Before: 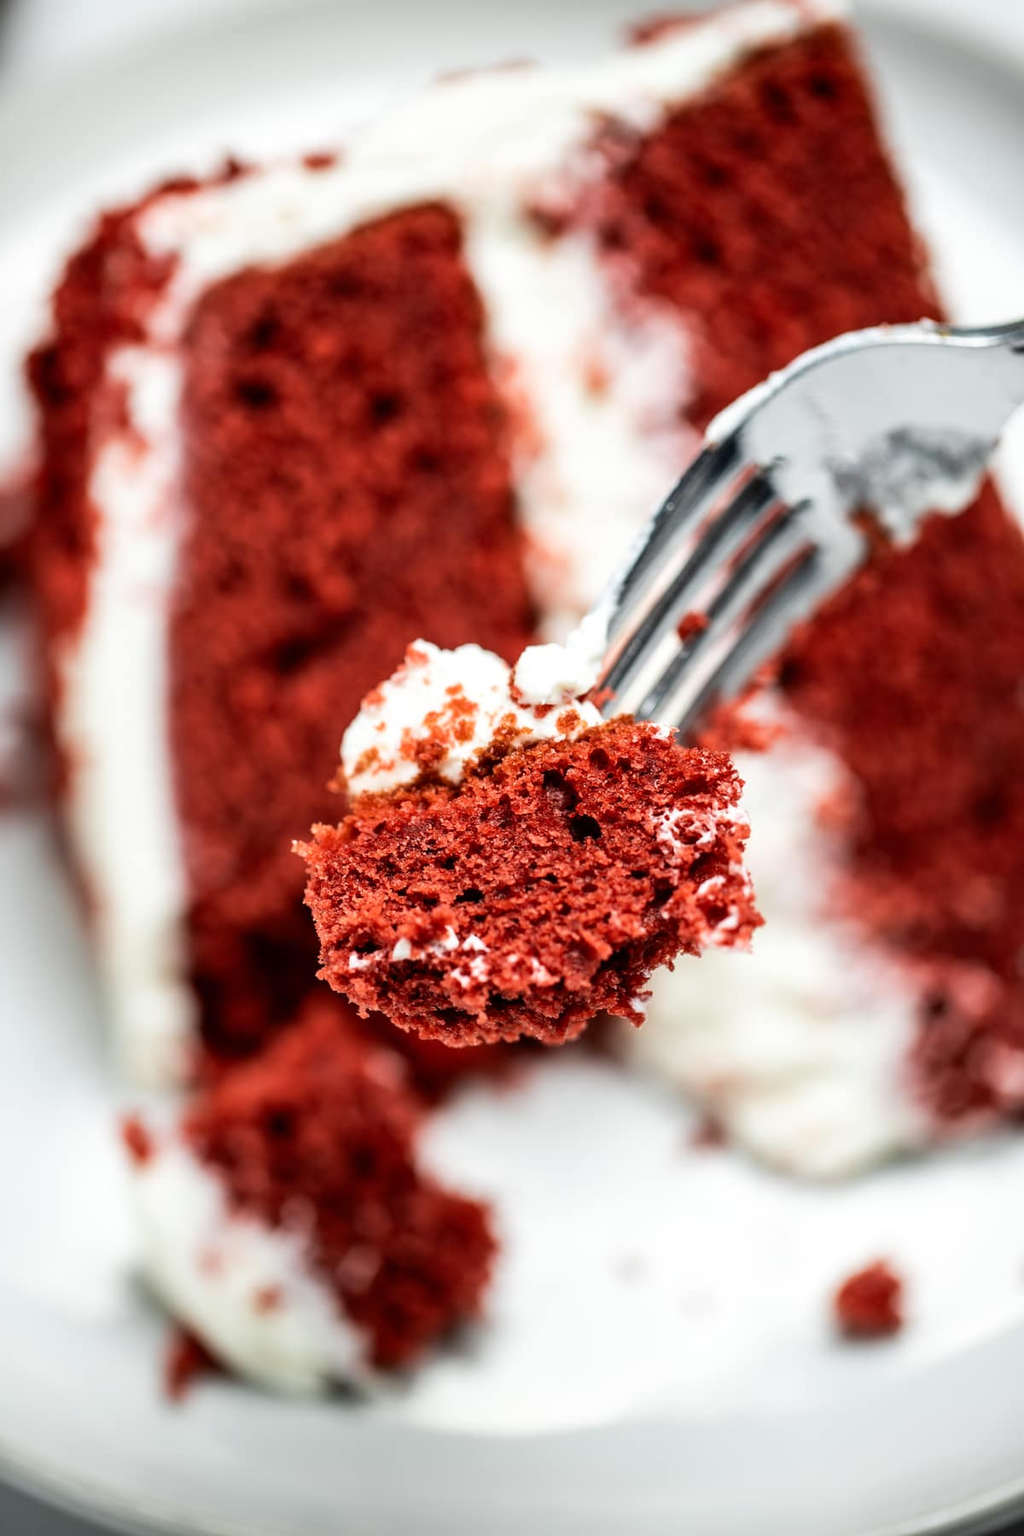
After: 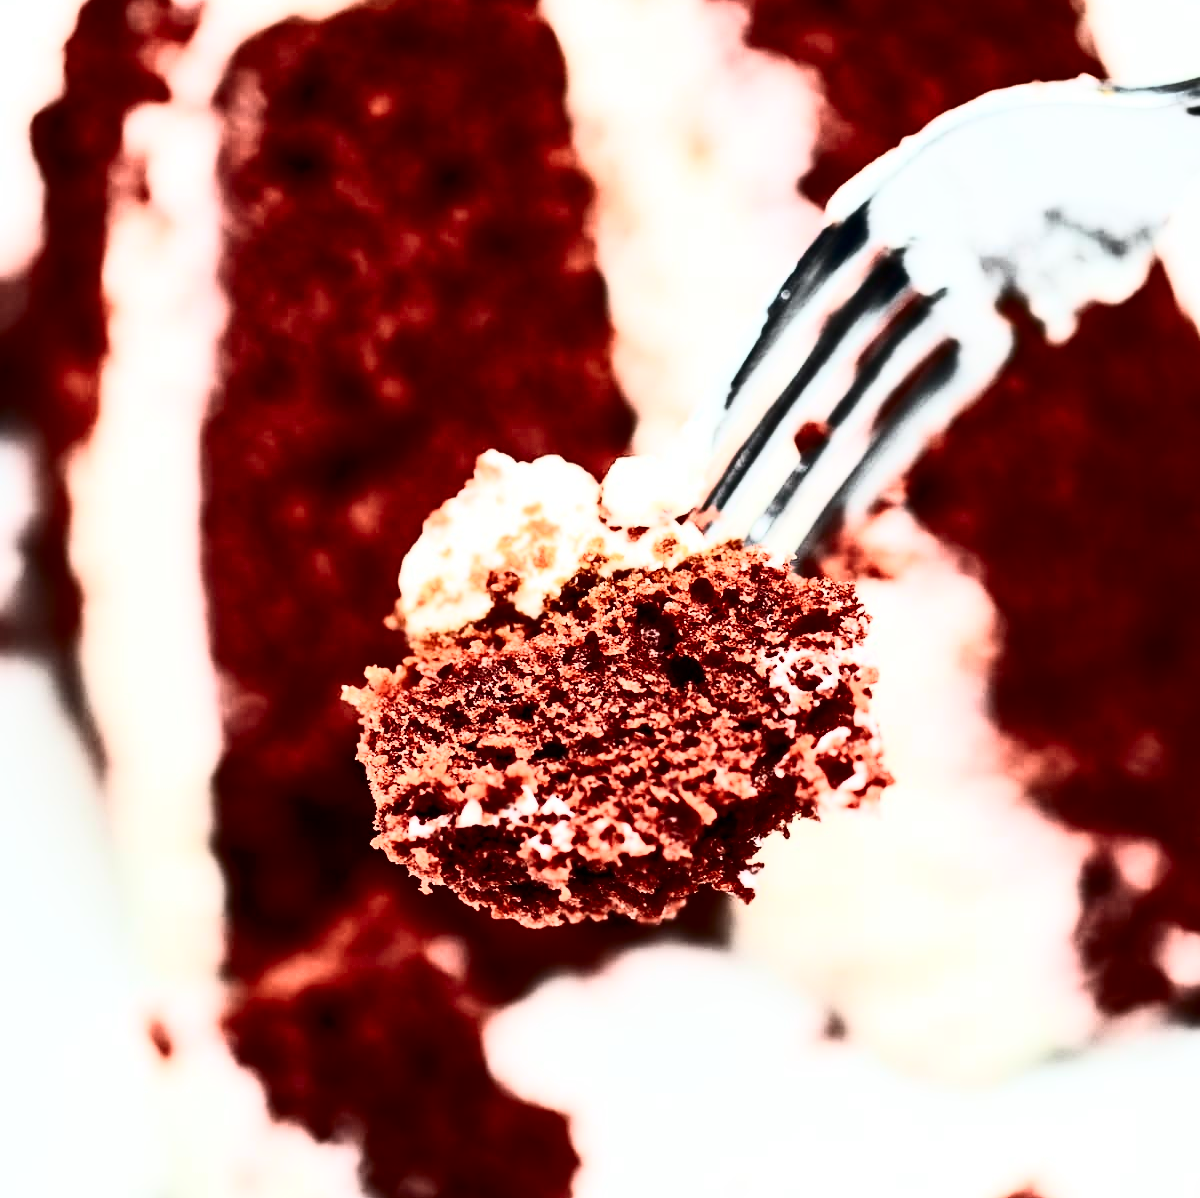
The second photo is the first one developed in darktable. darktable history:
tone curve: curves: ch0 [(0, 0) (0.004, 0.002) (0.02, 0.013) (0.218, 0.218) (0.664, 0.718) (0.832, 0.873) (1, 1)], color space Lab, independent channels, preserve colors none
contrast brightness saturation: contrast 0.933, brightness 0.192
crop: top 16.623%, bottom 16.771%
tone equalizer: on, module defaults
